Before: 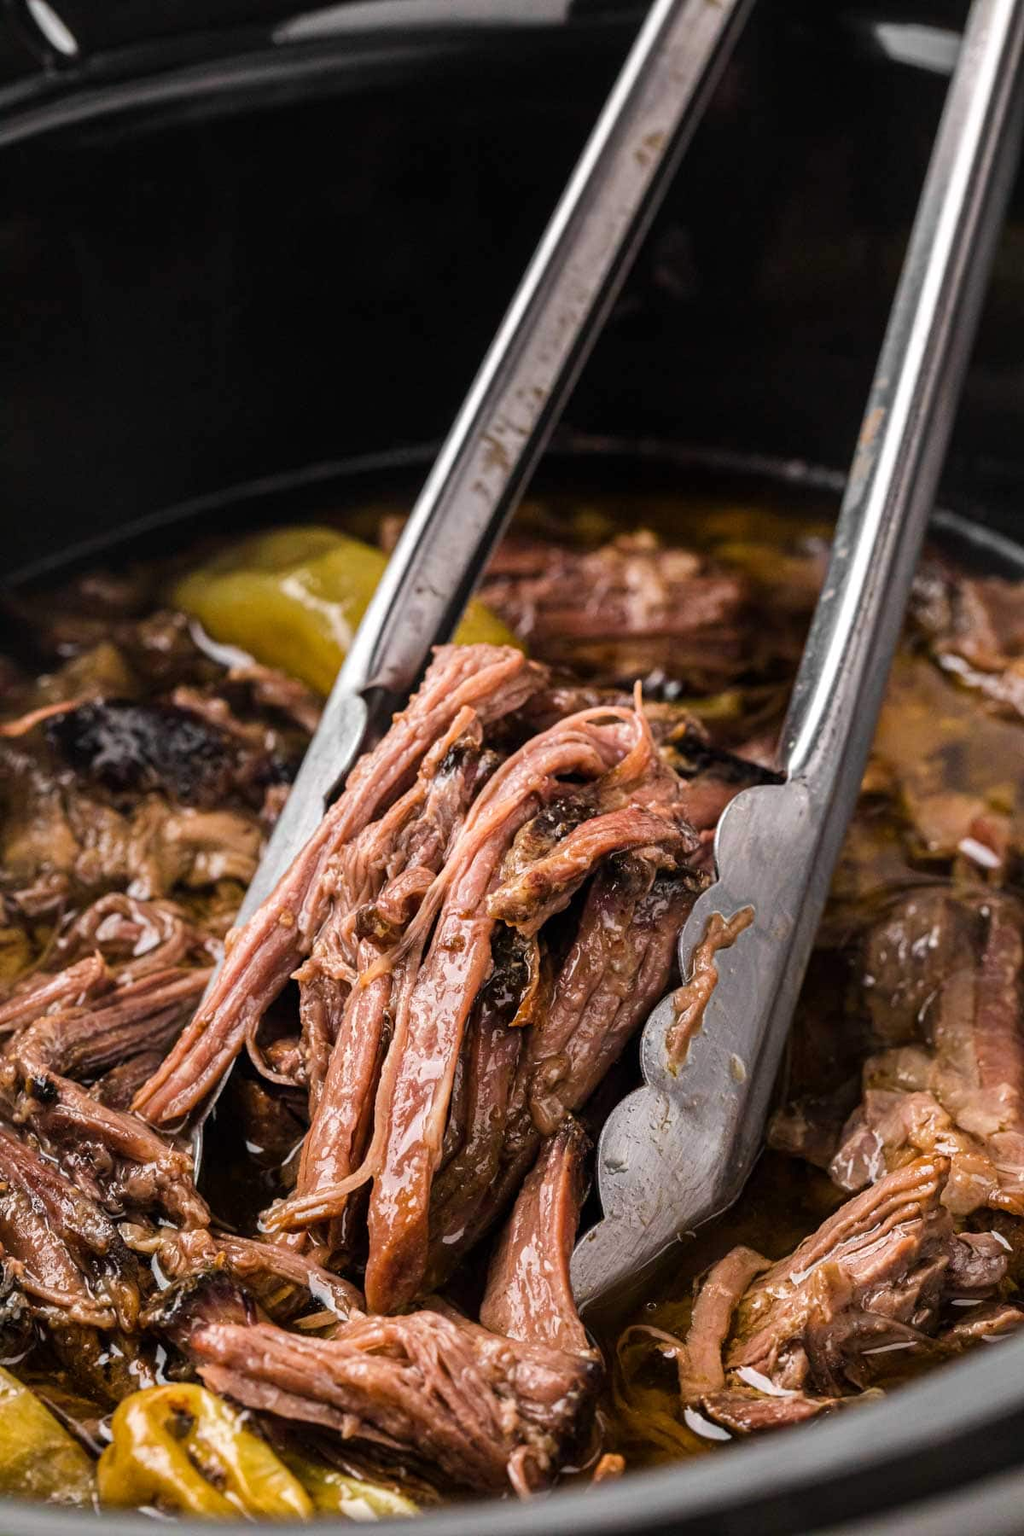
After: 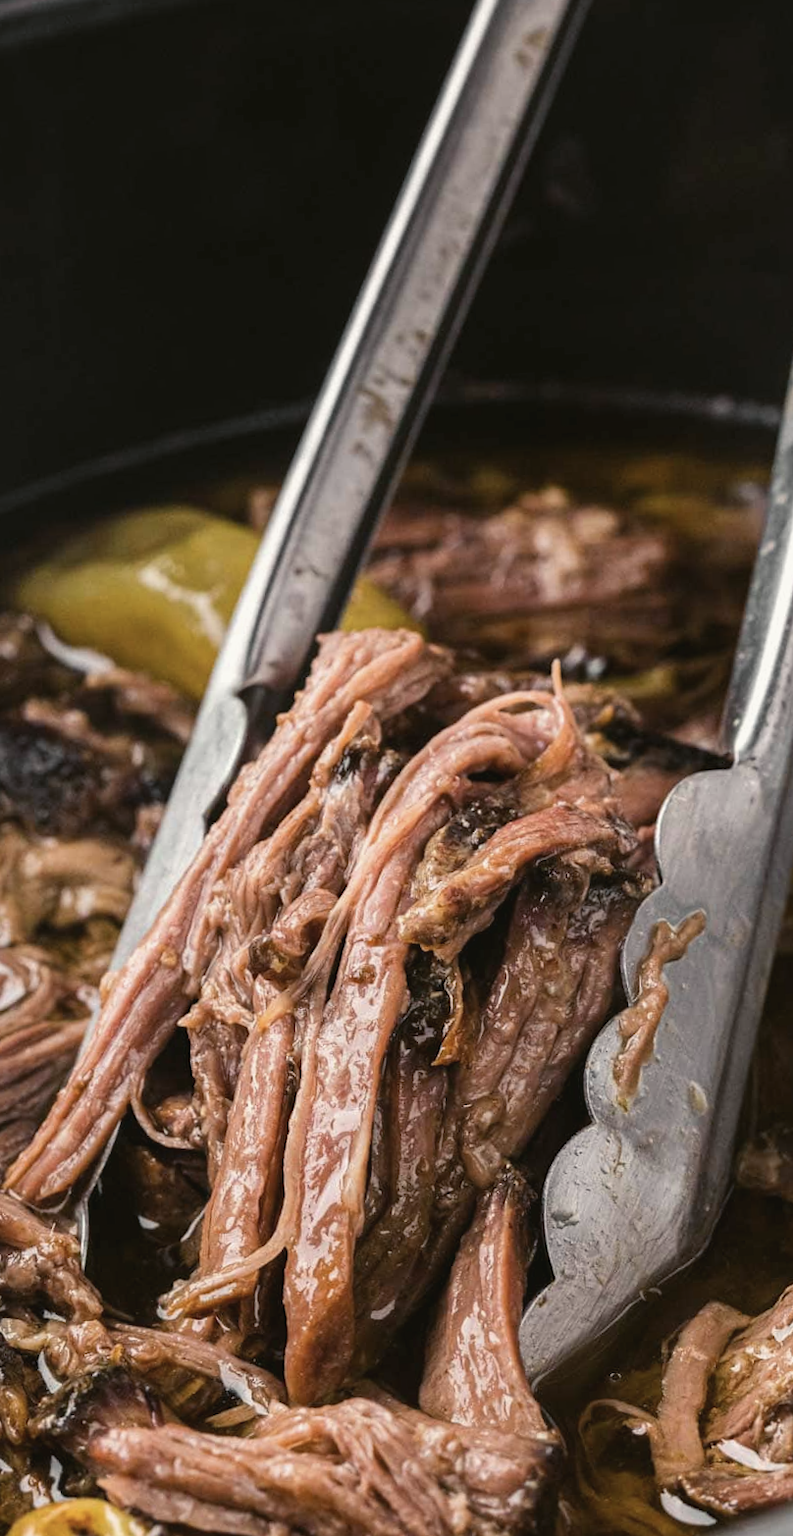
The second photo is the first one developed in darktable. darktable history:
bloom: size 3%, threshold 100%, strength 0%
color correction: highlights a* 2.75, highlights b* 5, shadows a* -2.04, shadows b* -4.84, saturation 0.8
crop and rotate: left 15.055%, right 18.278%
color balance: lift [1.004, 1.002, 1.002, 0.998], gamma [1, 1.007, 1.002, 0.993], gain [1, 0.977, 1.013, 1.023], contrast -3.64%
rotate and perspective: rotation -3.52°, crop left 0.036, crop right 0.964, crop top 0.081, crop bottom 0.919
